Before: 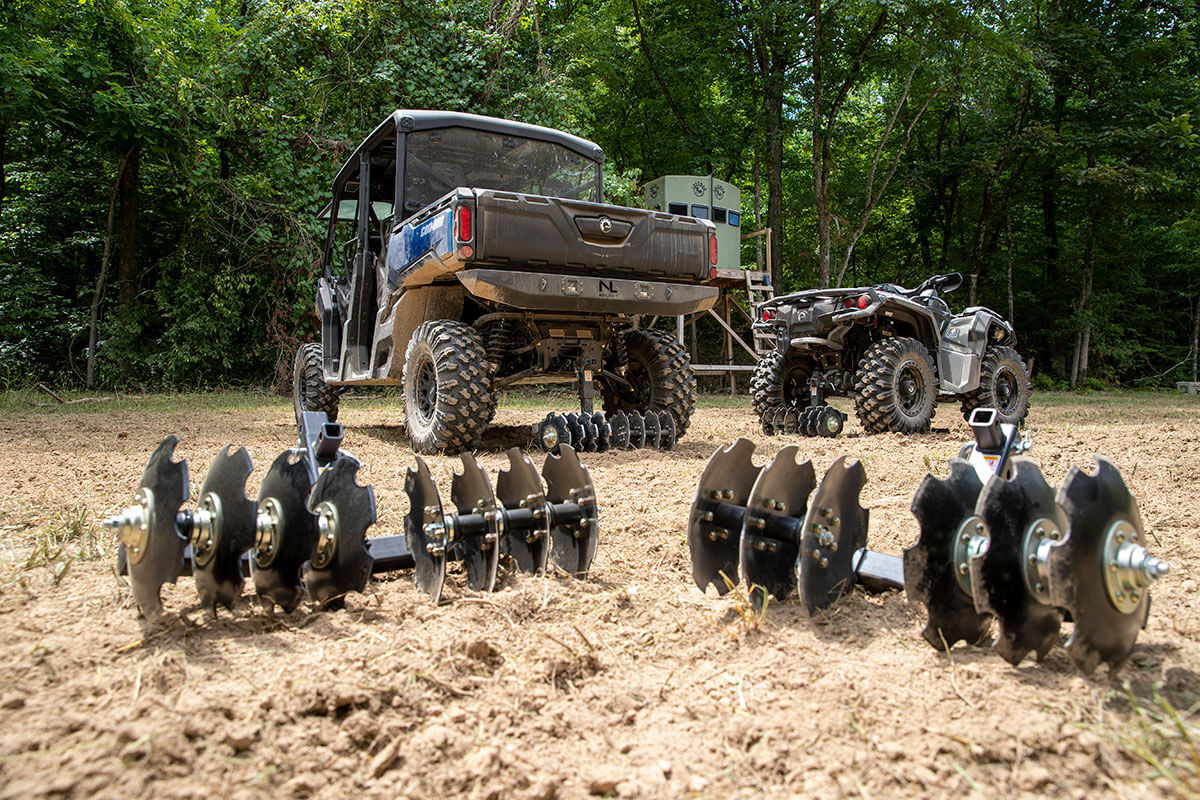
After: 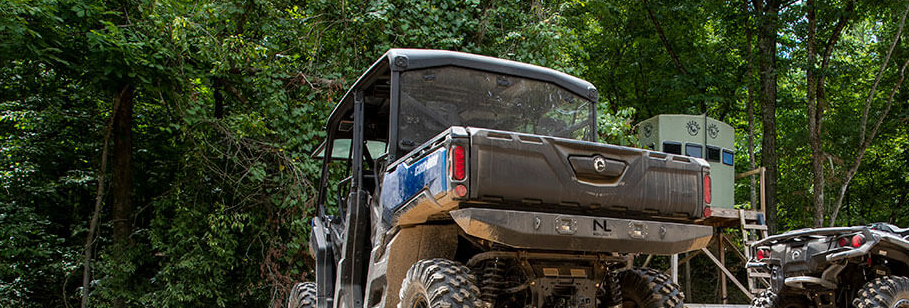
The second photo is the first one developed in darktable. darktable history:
crop: left 0.578%, top 7.642%, right 23.589%, bottom 53.796%
